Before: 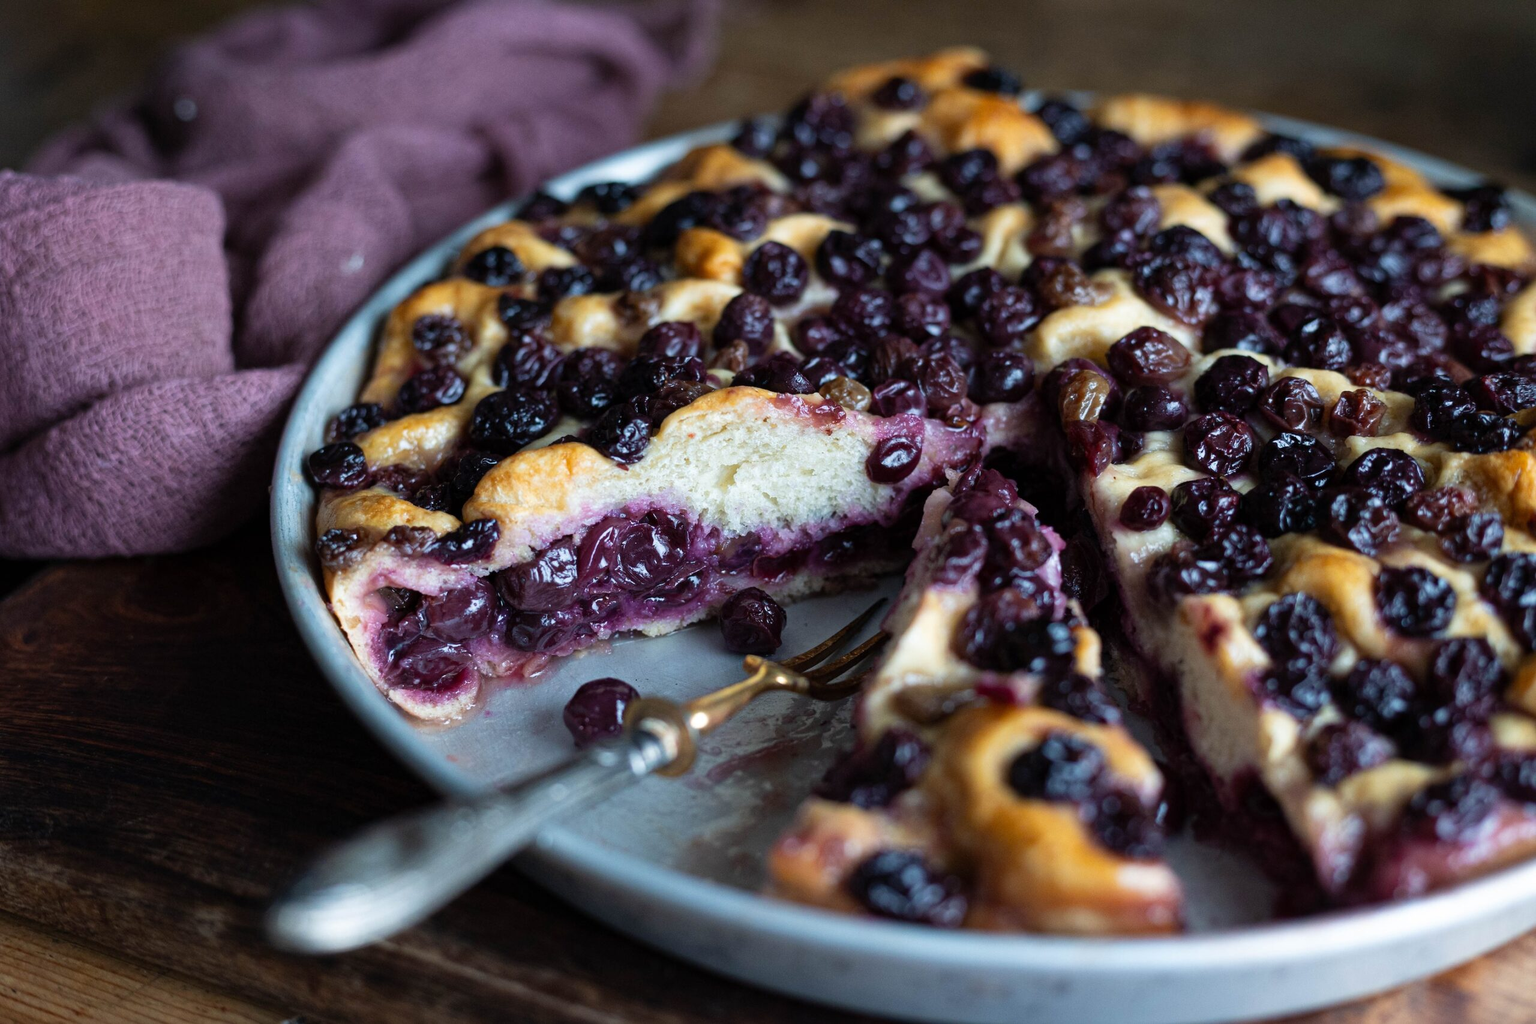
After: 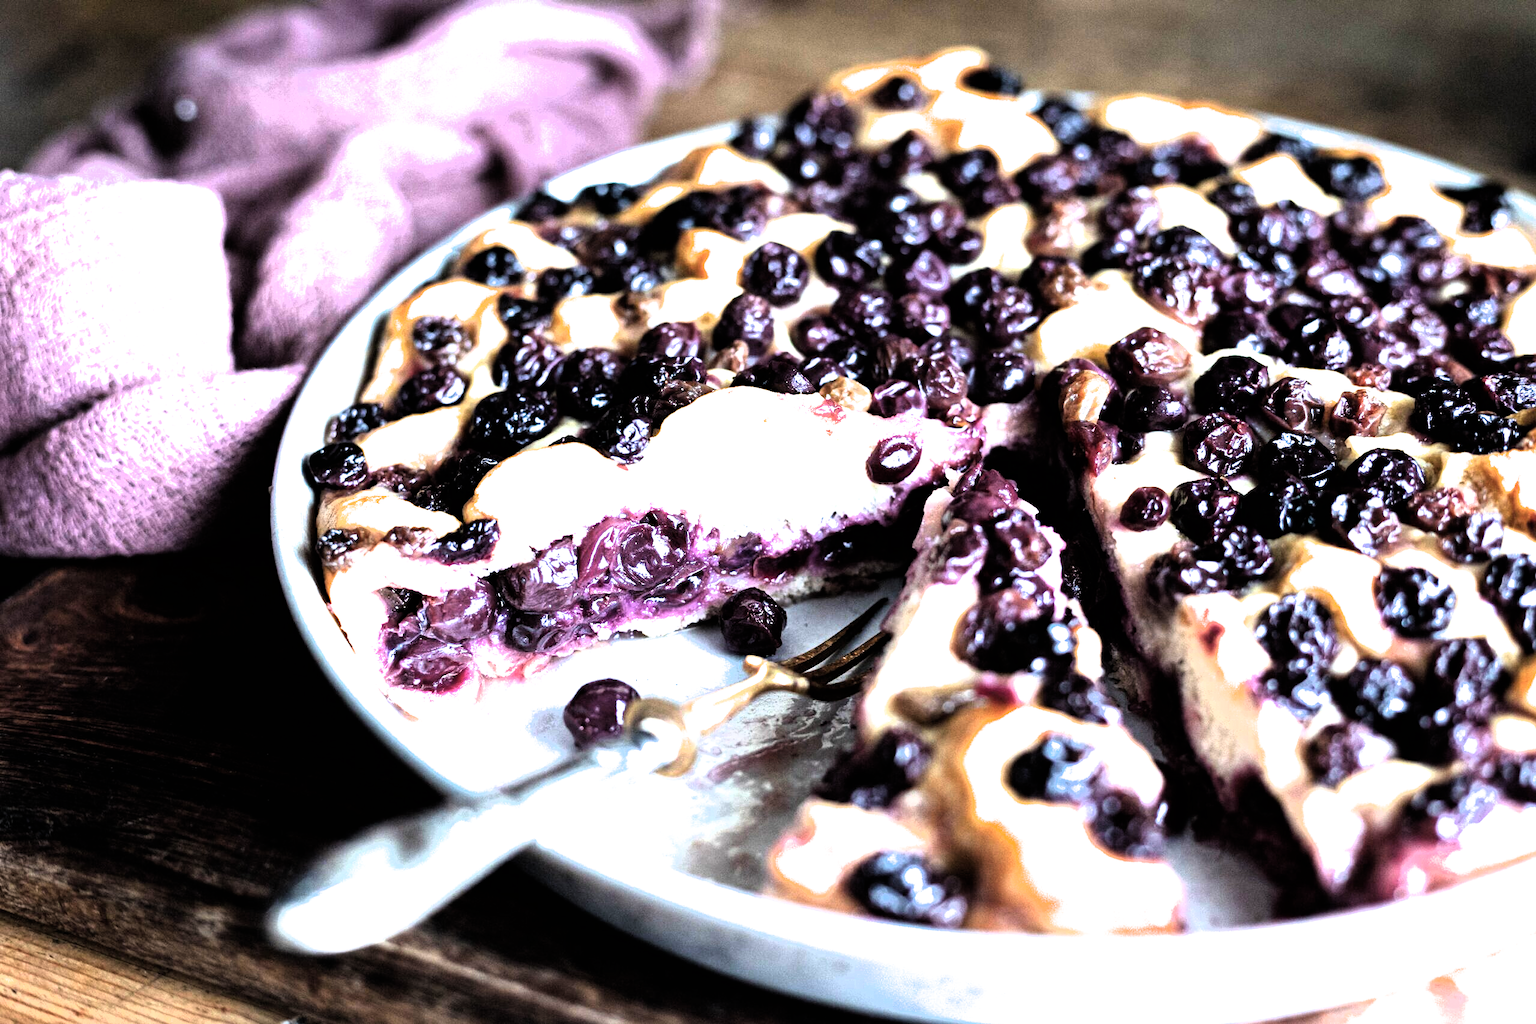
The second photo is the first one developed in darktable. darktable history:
filmic rgb: black relative exposure -8.2 EV, white relative exposure 2.2 EV, threshold 3 EV, hardness 7.11, latitude 85.74%, contrast 1.696, highlights saturation mix -4%, shadows ↔ highlights balance -2.69%, color science v5 (2021), contrast in shadows safe, contrast in highlights safe, enable highlight reconstruction true
exposure: black level correction 0, exposure 2.138 EV, compensate exposure bias true, compensate highlight preservation false
